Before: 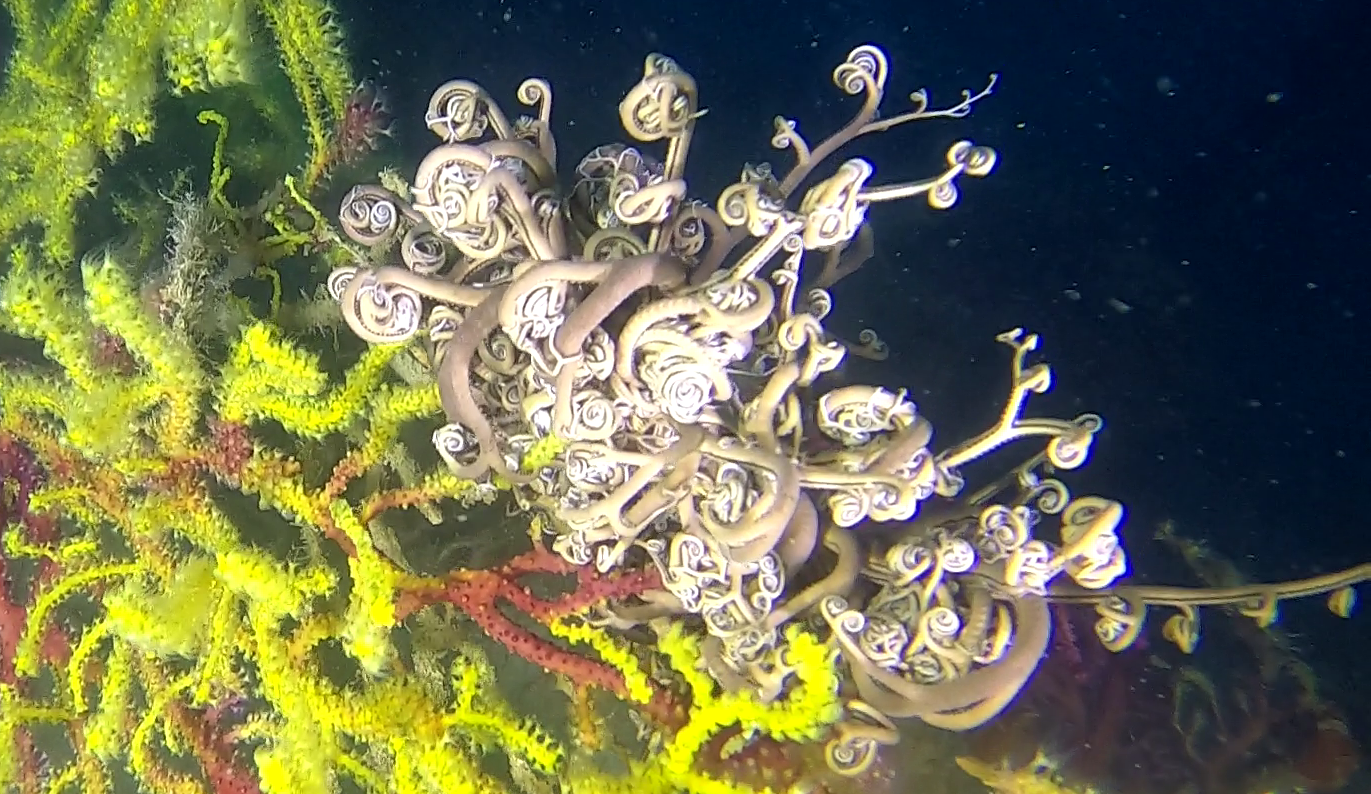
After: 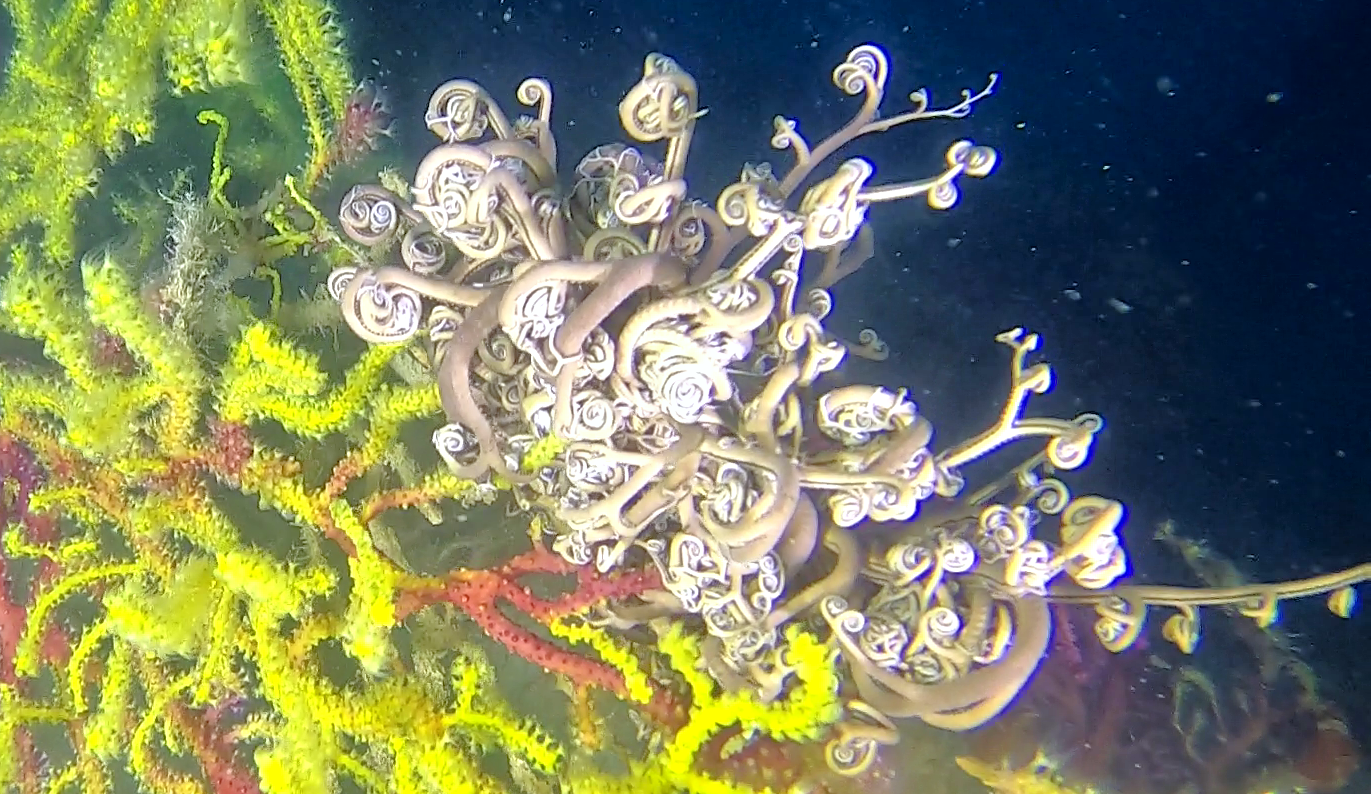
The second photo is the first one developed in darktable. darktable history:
tone equalizer: -7 EV 0.15 EV, -6 EV 0.6 EV, -5 EV 1.15 EV, -4 EV 1.33 EV, -3 EV 1.15 EV, -2 EV 0.6 EV, -1 EV 0.15 EV, mask exposure compensation -0.5 EV
white balance: red 0.98, blue 1.034
